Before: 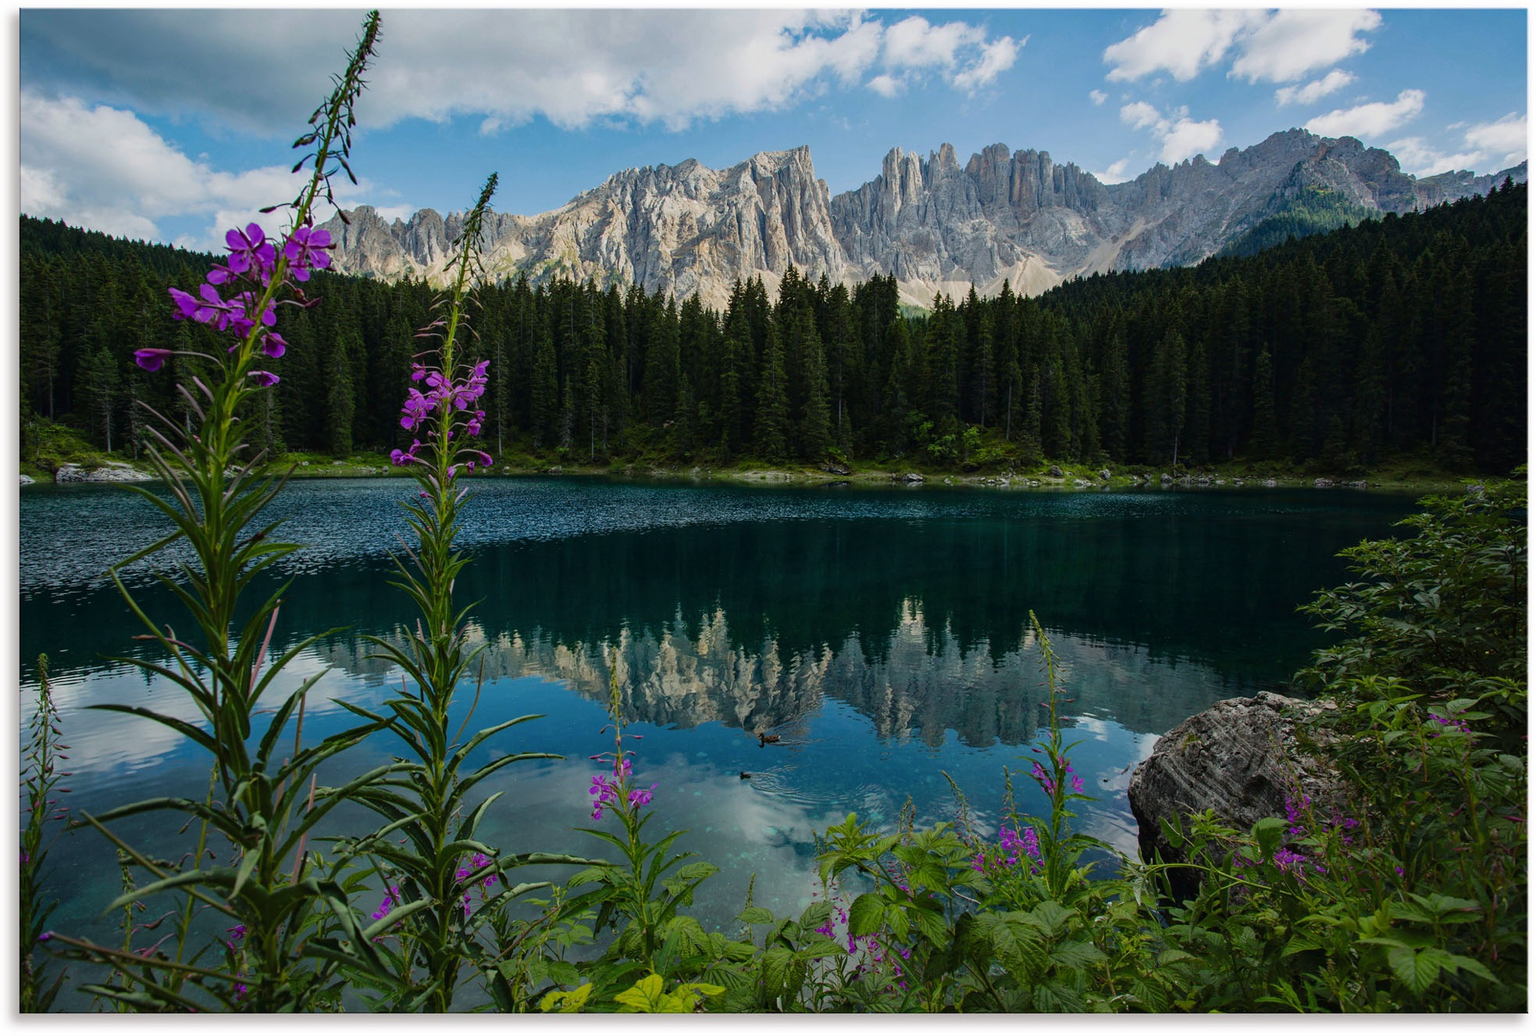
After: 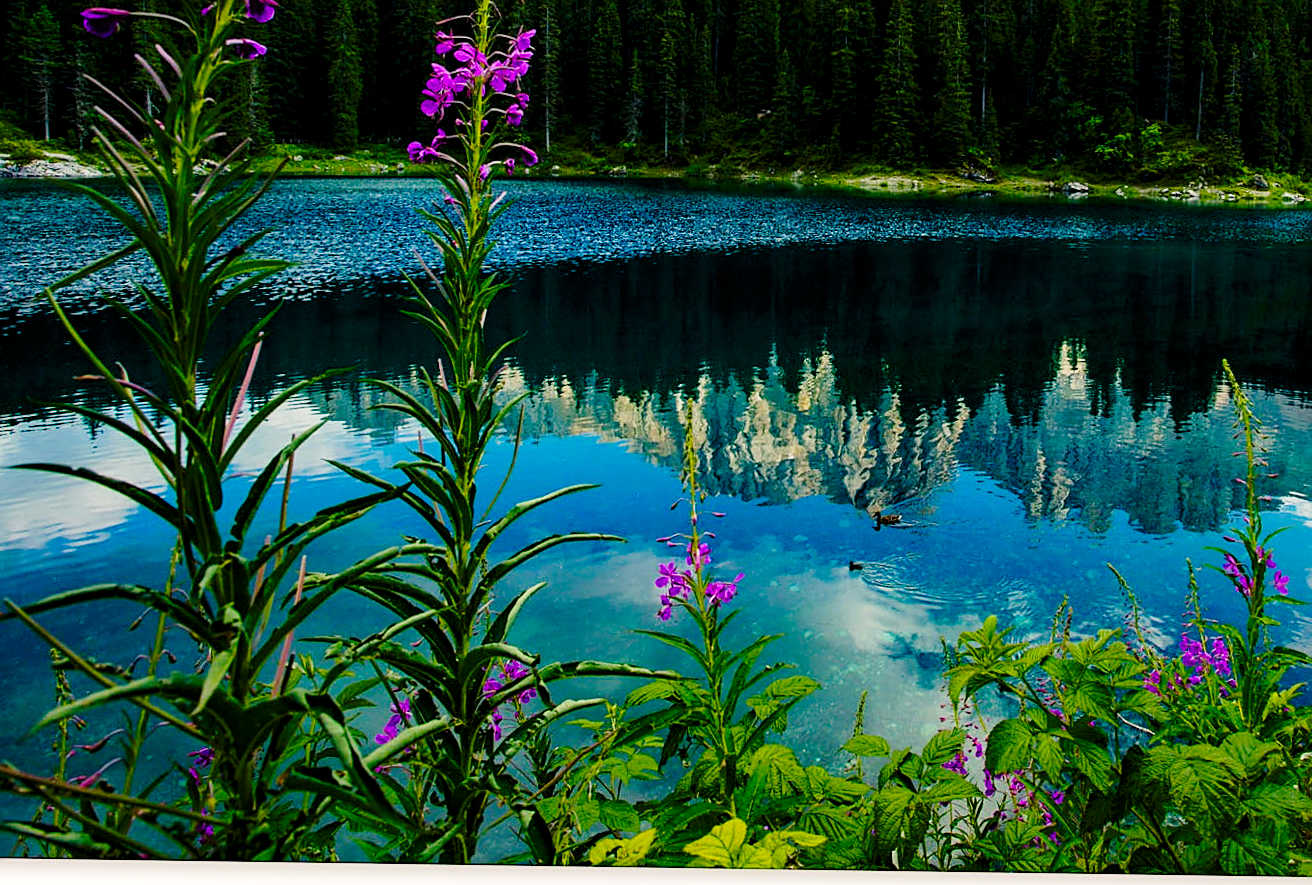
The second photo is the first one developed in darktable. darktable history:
crop and rotate: angle -0.82°, left 3.85%, top 31.828%, right 27.992%
tone equalizer: on, module defaults
exposure: compensate highlight preservation false
sharpen: on, module defaults
base curve: curves: ch0 [(0, 0) (0.028, 0.03) (0.121, 0.232) (0.46, 0.748) (0.859, 0.968) (1, 1)], preserve colors none
color balance rgb: shadows lift › chroma 3%, shadows lift › hue 240.84°, highlights gain › chroma 3%, highlights gain › hue 73.2°, global offset › luminance -0.5%, perceptual saturation grading › global saturation 20%, perceptual saturation grading › highlights -25%, perceptual saturation grading › shadows 50%, global vibrance 25.26%
